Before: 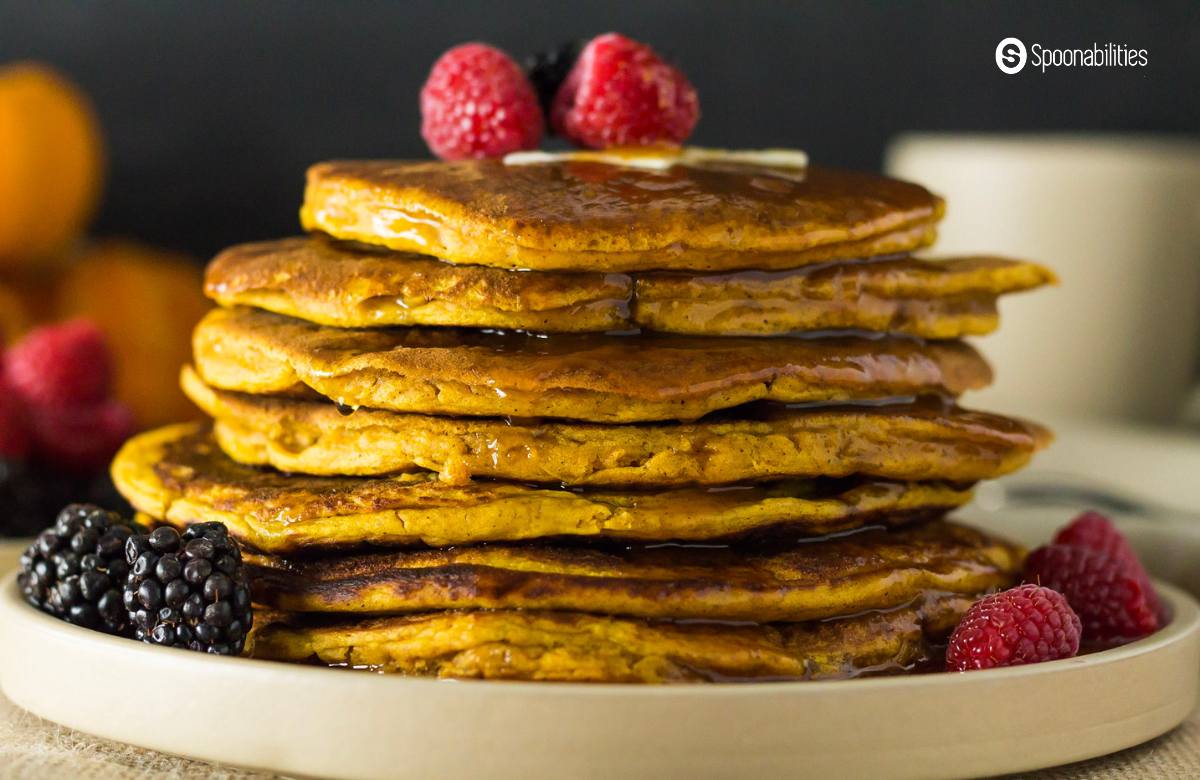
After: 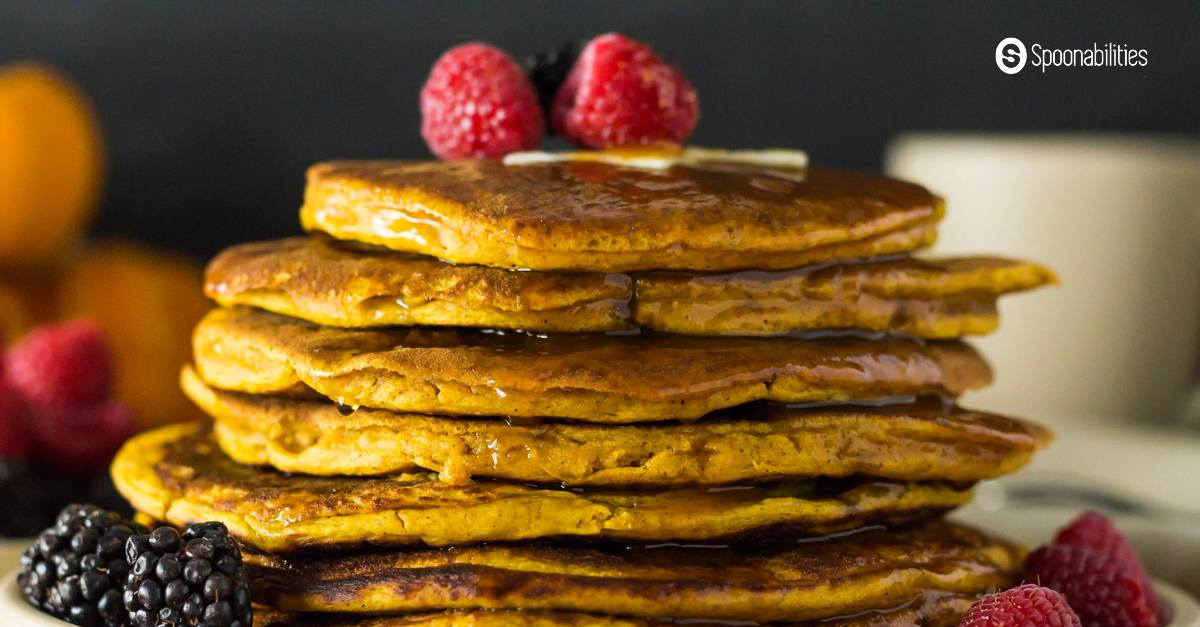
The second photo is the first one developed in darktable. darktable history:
crop: bottom 19.573%
